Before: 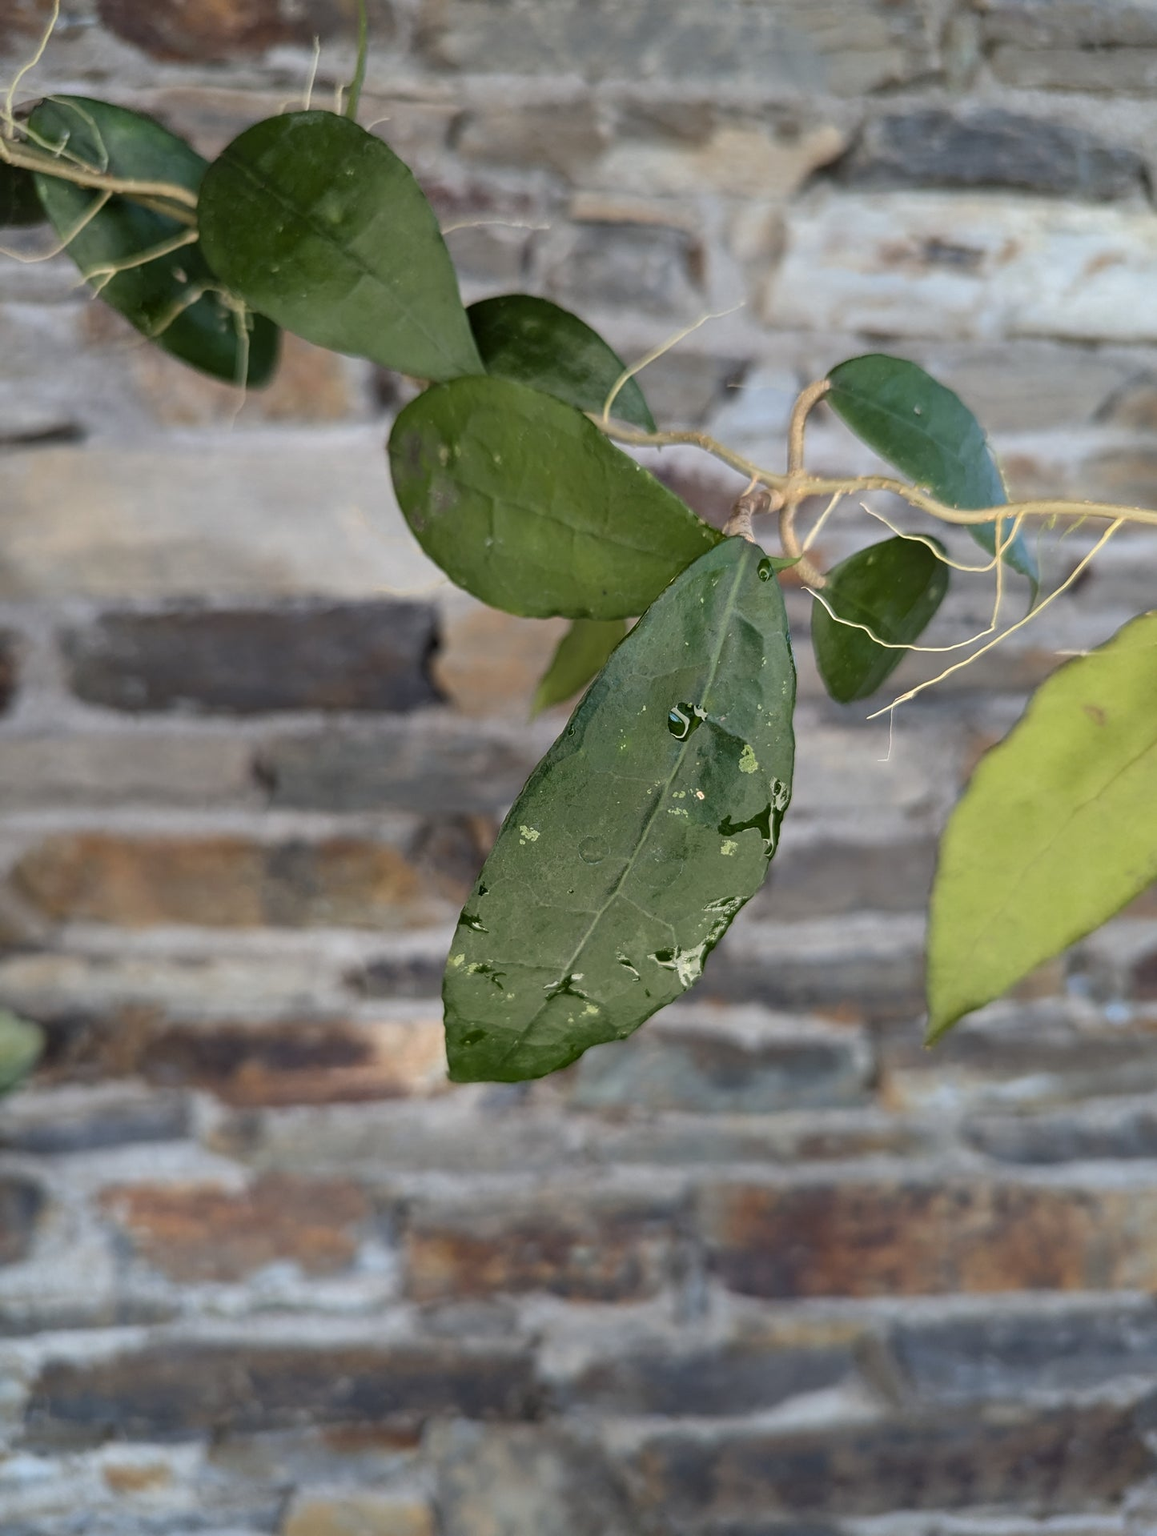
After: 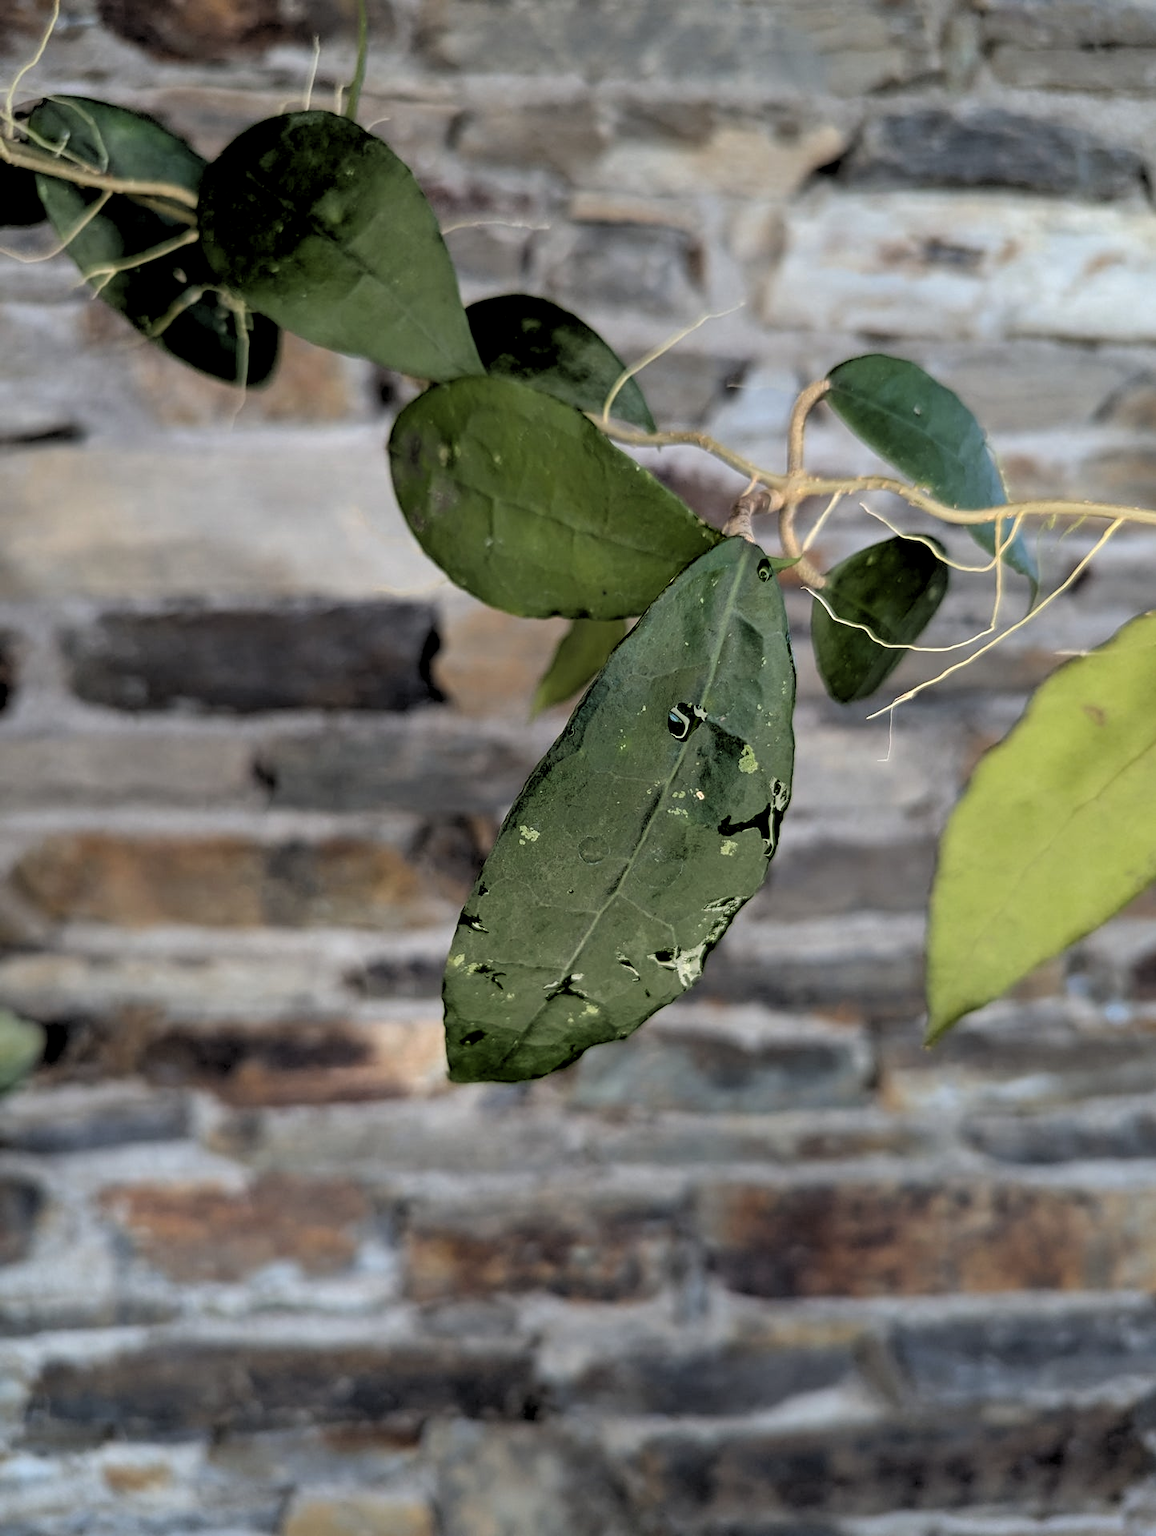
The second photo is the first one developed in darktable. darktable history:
exposure: compensate exposure bias true, compensate highlight preservation false
rgb levels: levels [[0.034, 0.472, 0.904], [0, 0.5, 1], [0, 0.5, 1]]
